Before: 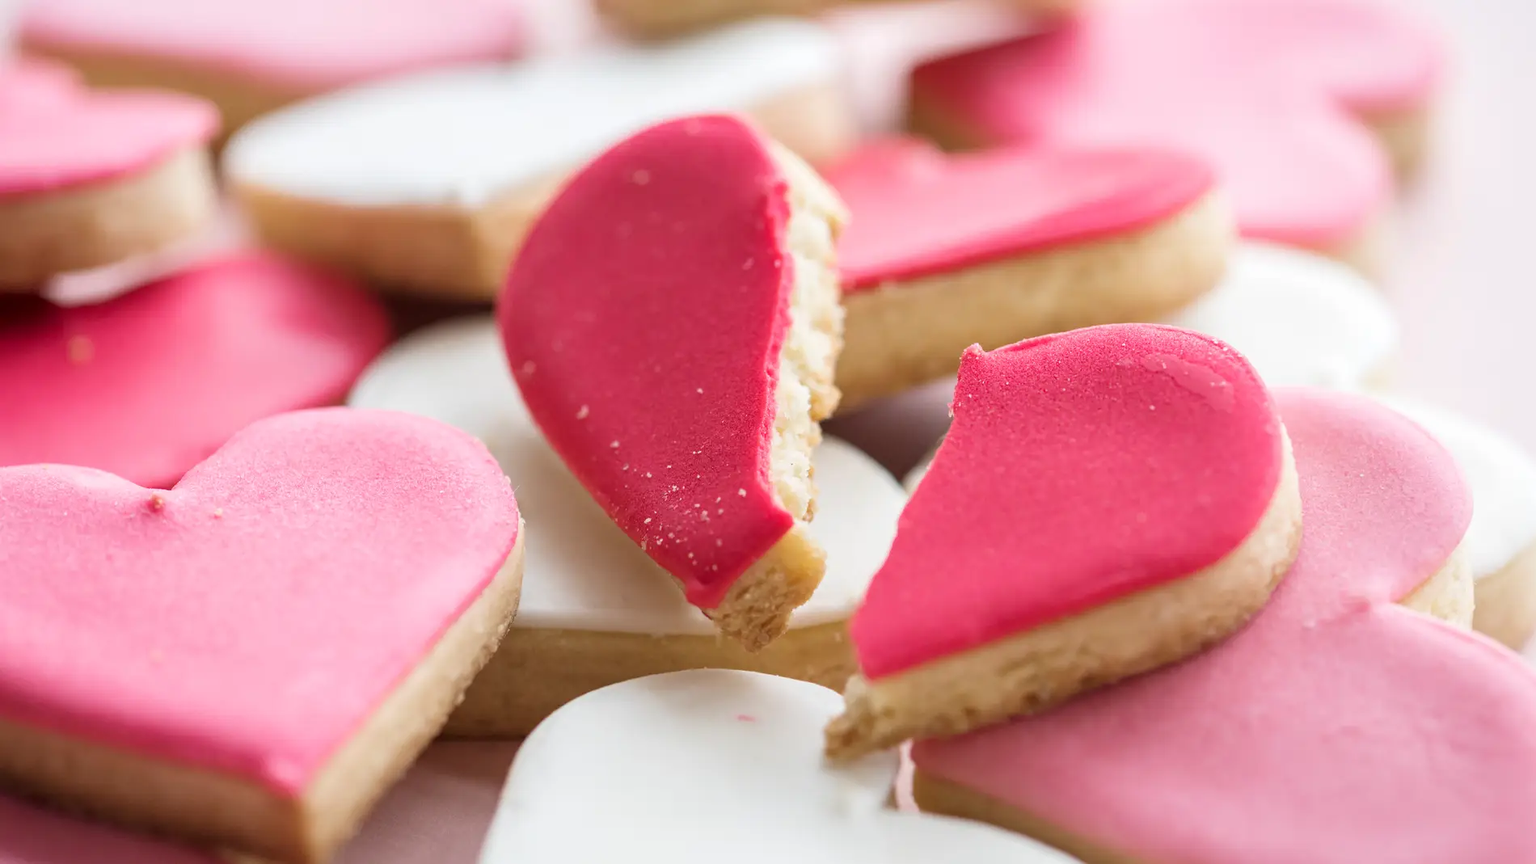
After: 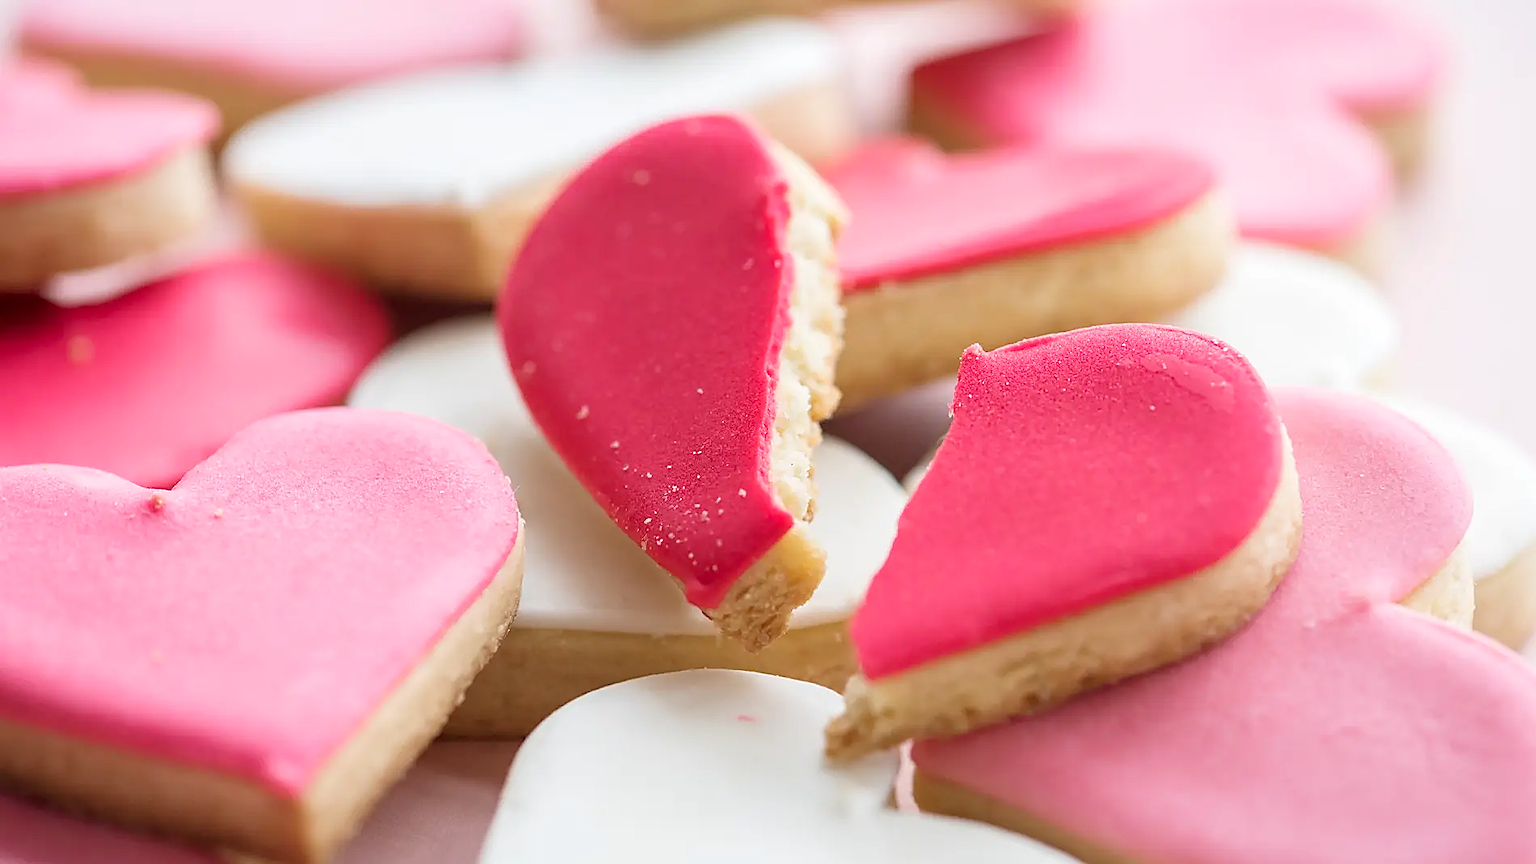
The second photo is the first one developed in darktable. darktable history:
sharpen: radius 1.4, amount 1.25, threshold 0.7
levels: levels [0, 0.478, 1]
